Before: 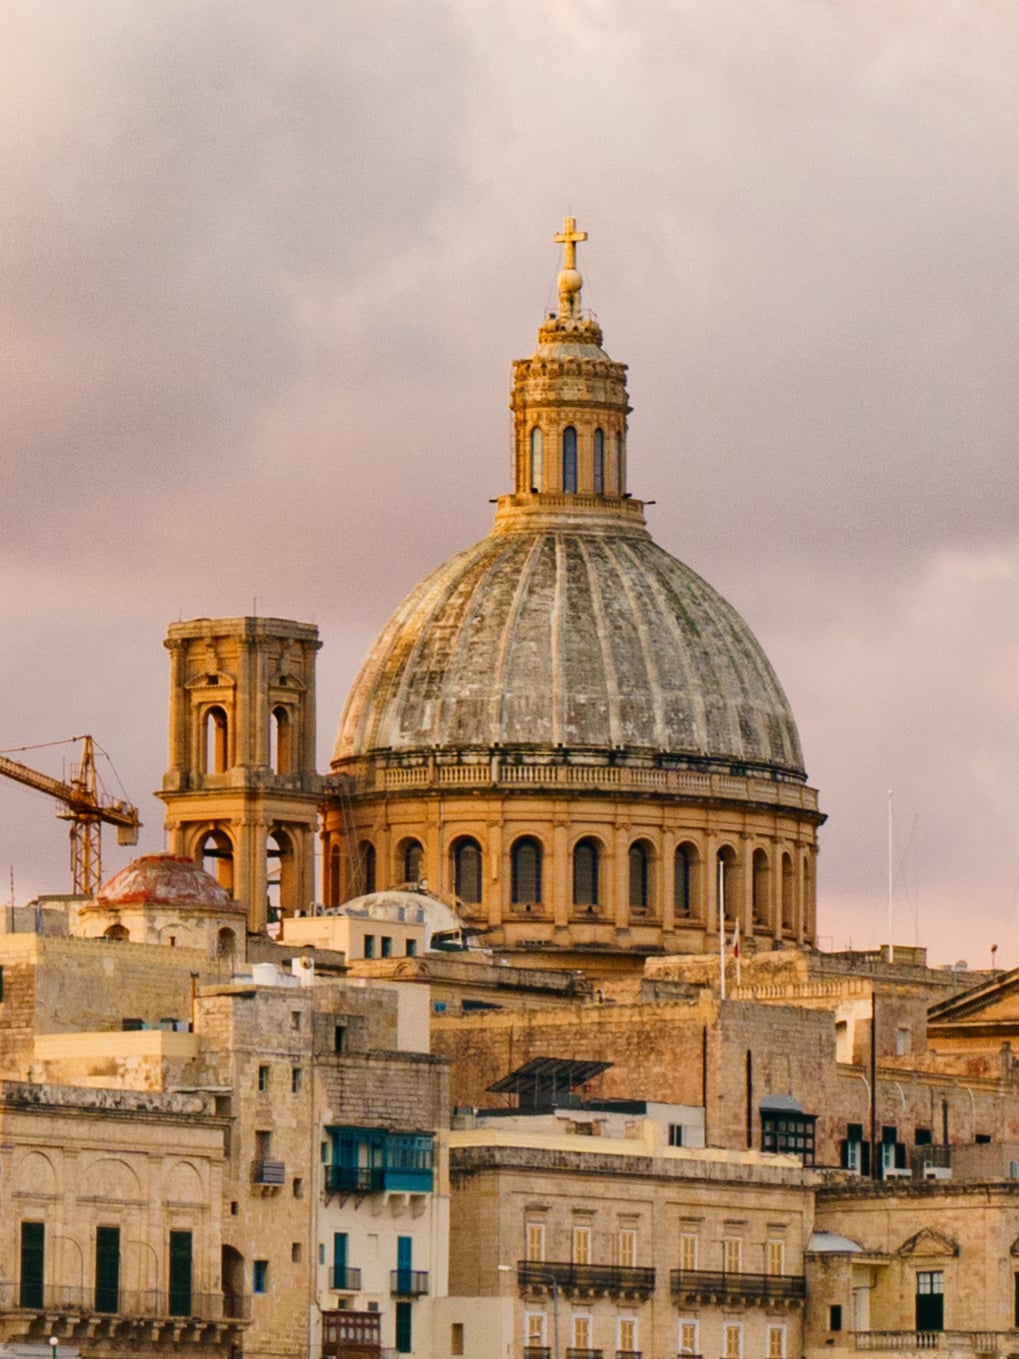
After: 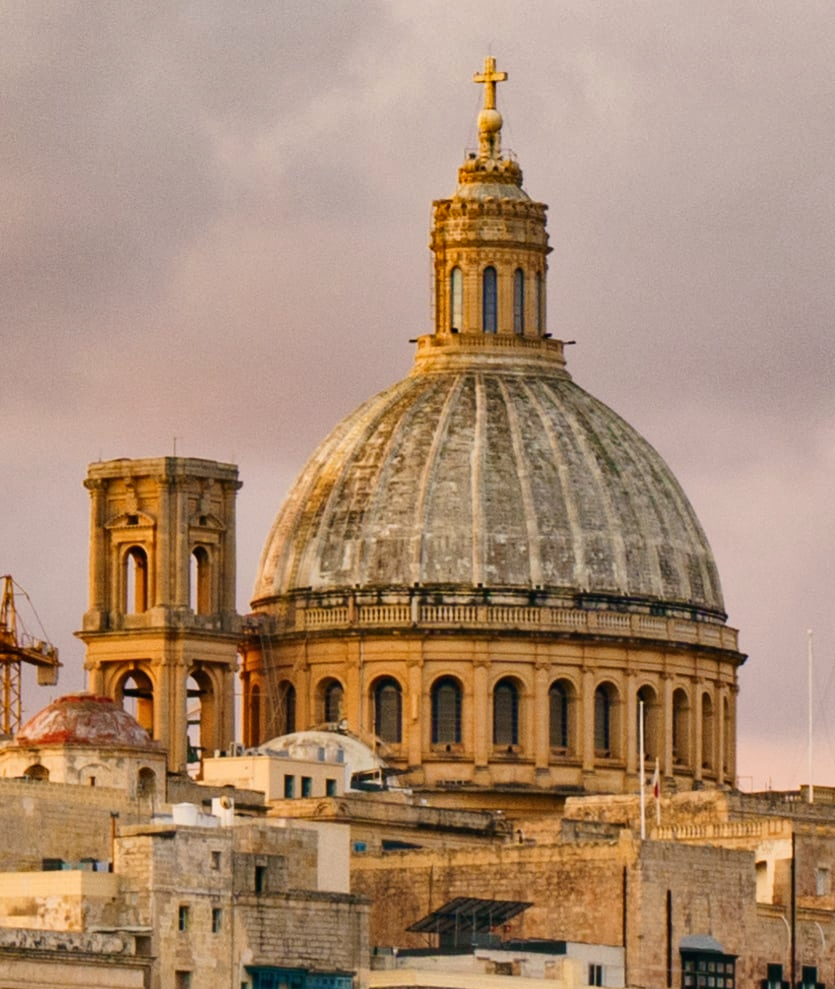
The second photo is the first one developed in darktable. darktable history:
crop: left 7.856%, top 11.836%, right 10.12%, bottom 15.387%
shadows and highlights: shadows 12, white point adjustment 1.2, soften with gaussian
white balance: emerald 1
